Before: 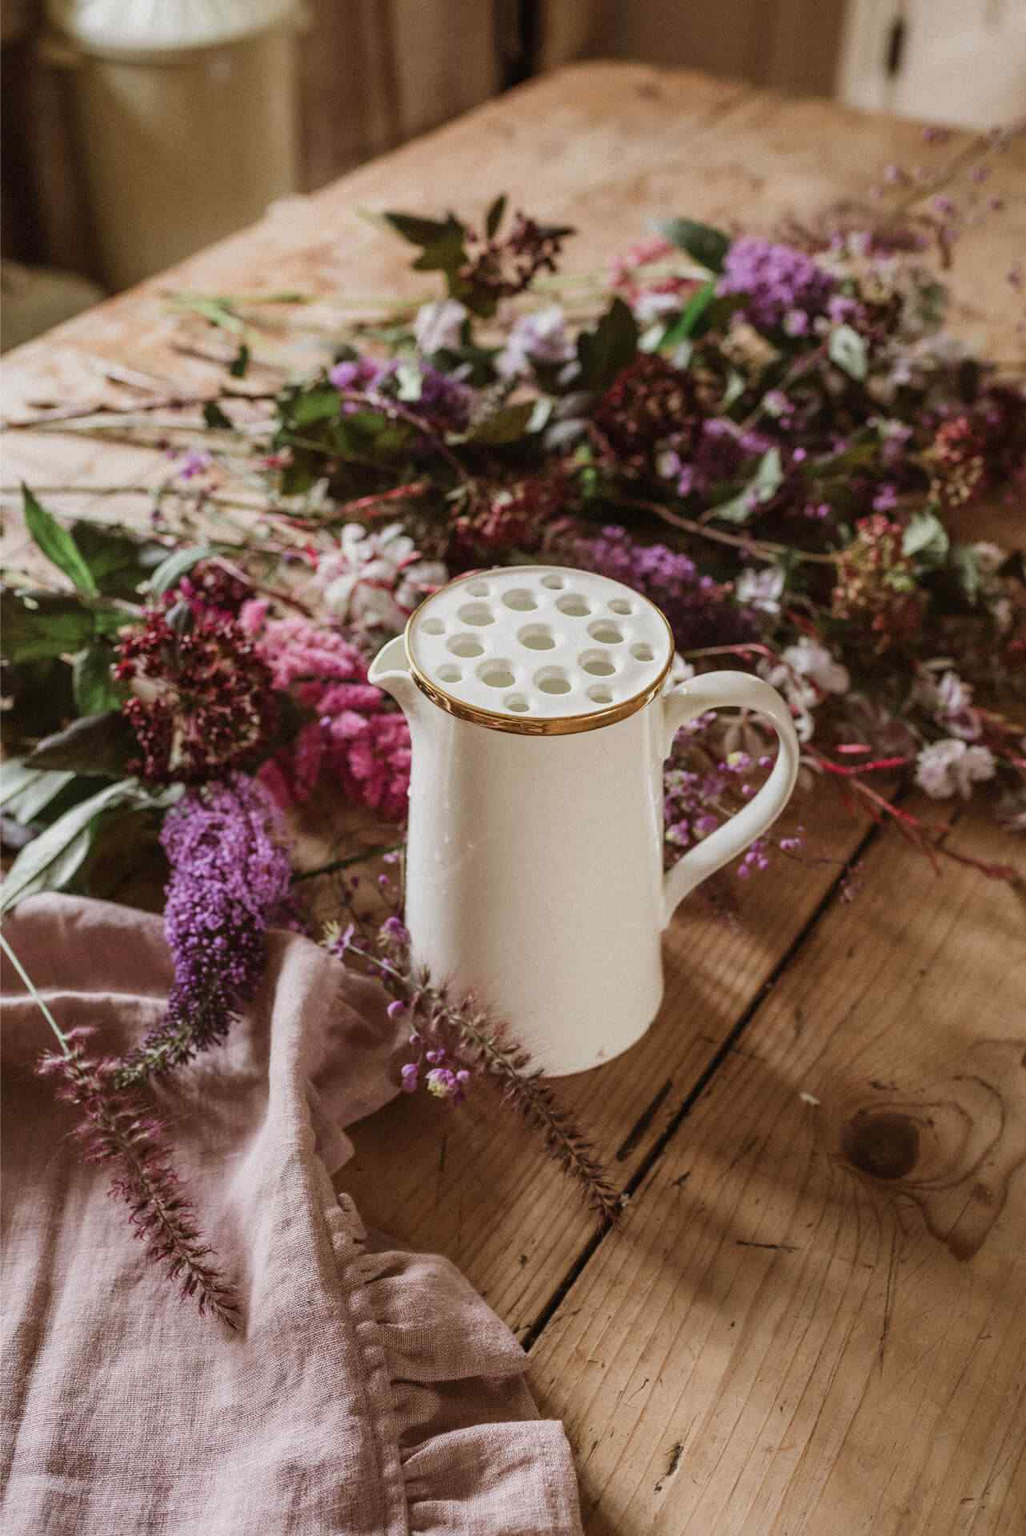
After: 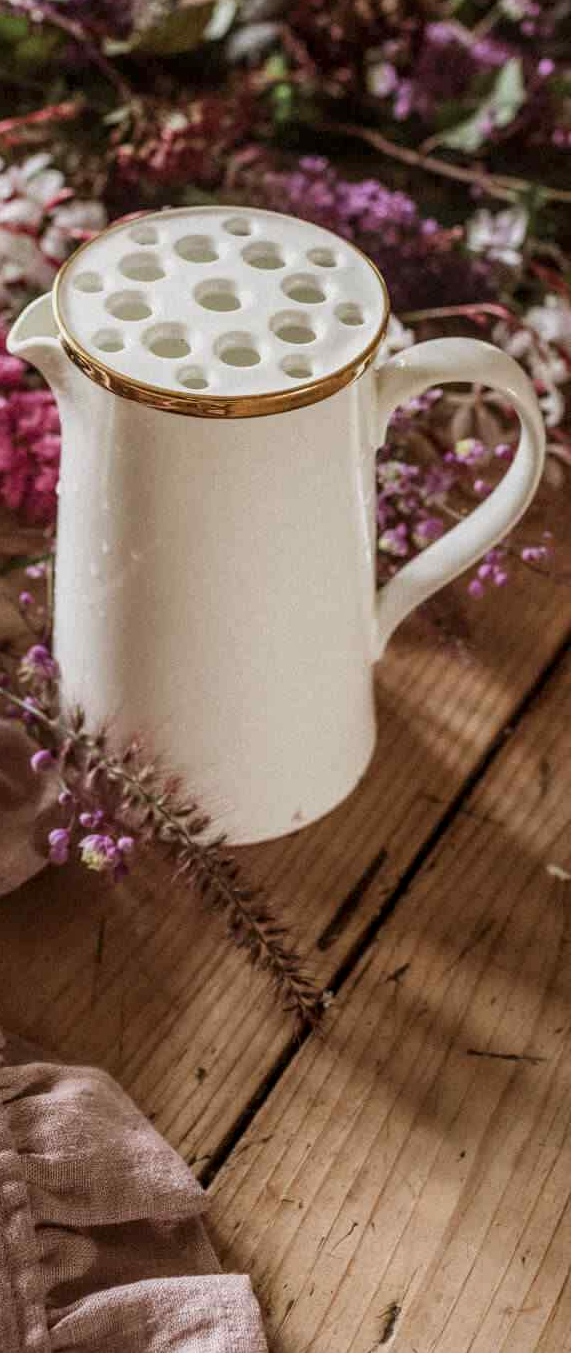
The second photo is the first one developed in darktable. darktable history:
crop: left 35.396%, top 26.123%, right 19.994%, bottom 3.361%
local contrast: on, module defaults
